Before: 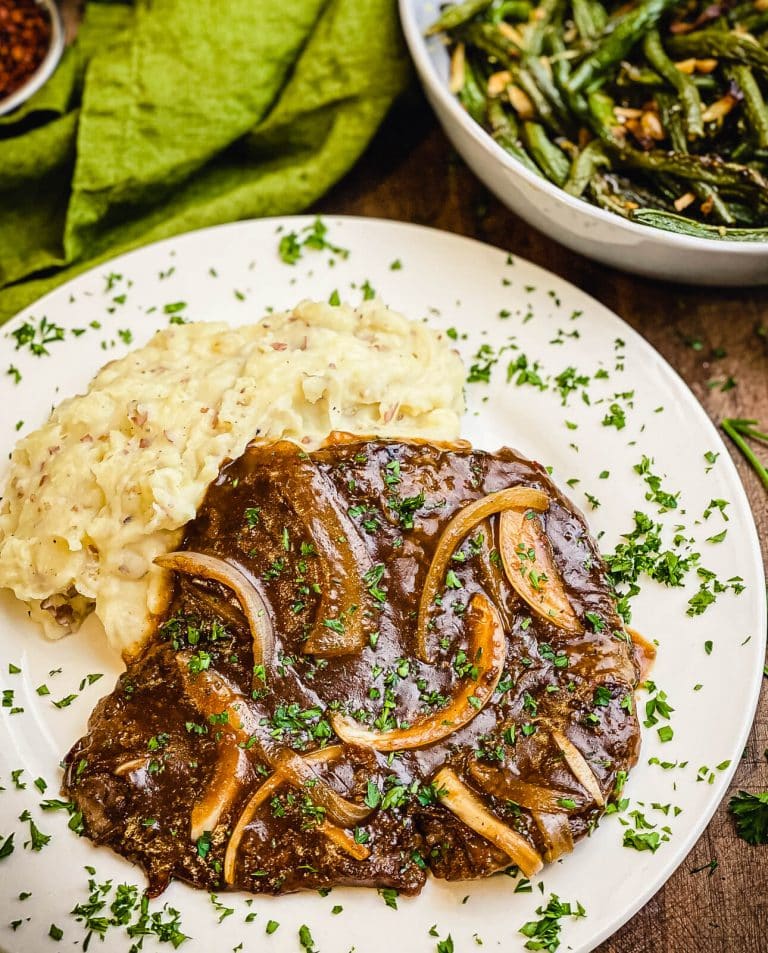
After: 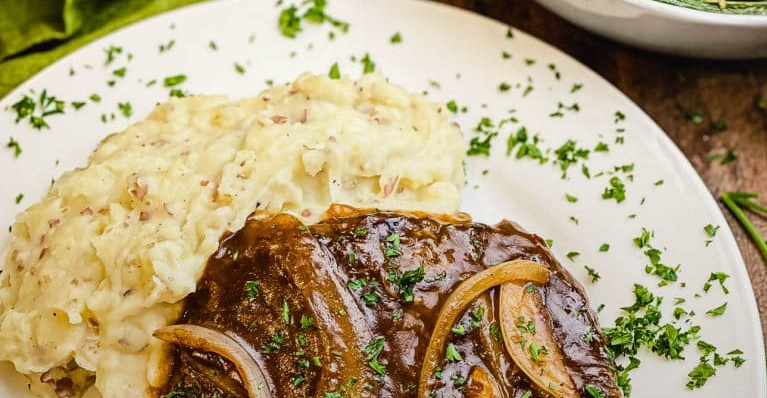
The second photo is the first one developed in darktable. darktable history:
crop and rotate: top 23.84%, bottom 34.294%
graduated density: rotation -180°, offset 27.42
